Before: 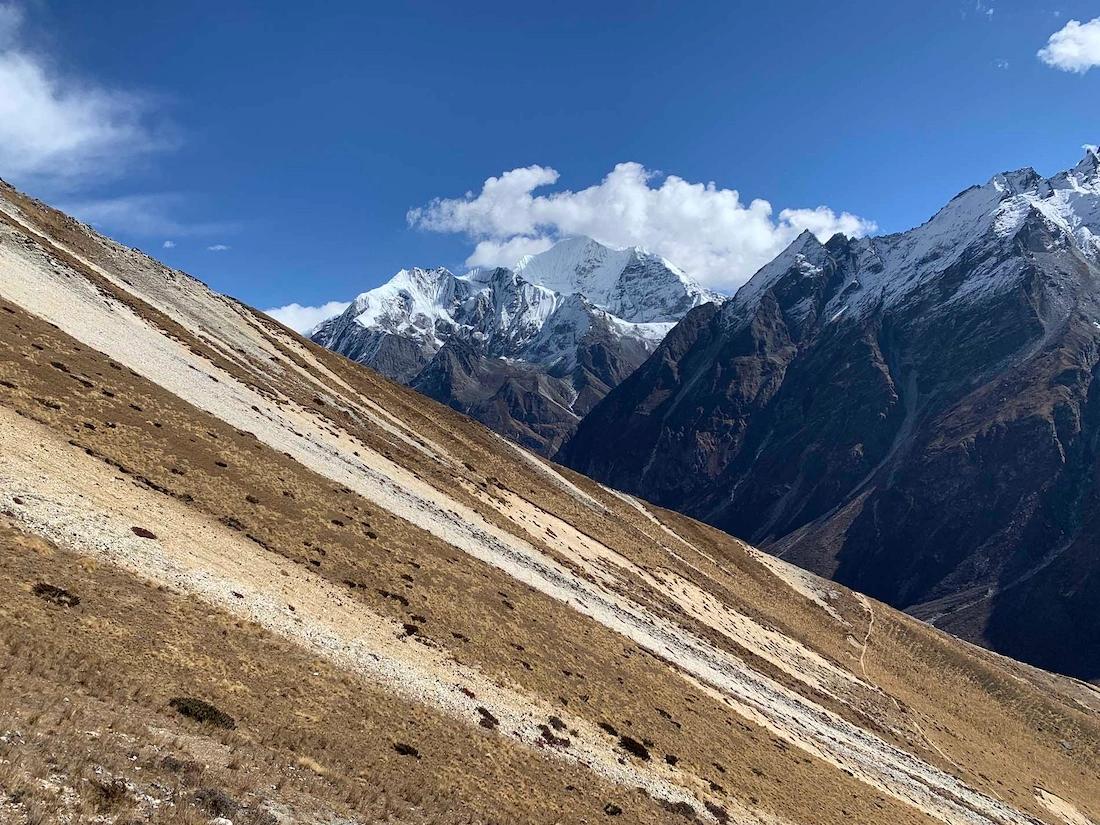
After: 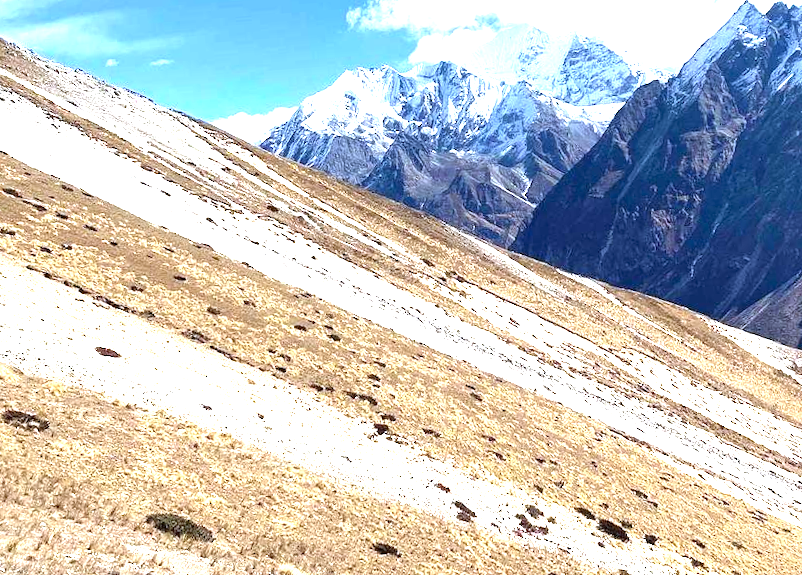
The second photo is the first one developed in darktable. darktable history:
white balance: red 0.954, blue 1.079
rotate and perspective: rotation -4.25°, automatic cropping off
crop: left 6.488%, top 27.668%, right 24.183%, bottom 8.656%
exposure: exposure 2.003 EV, compensate highlight preservation false
